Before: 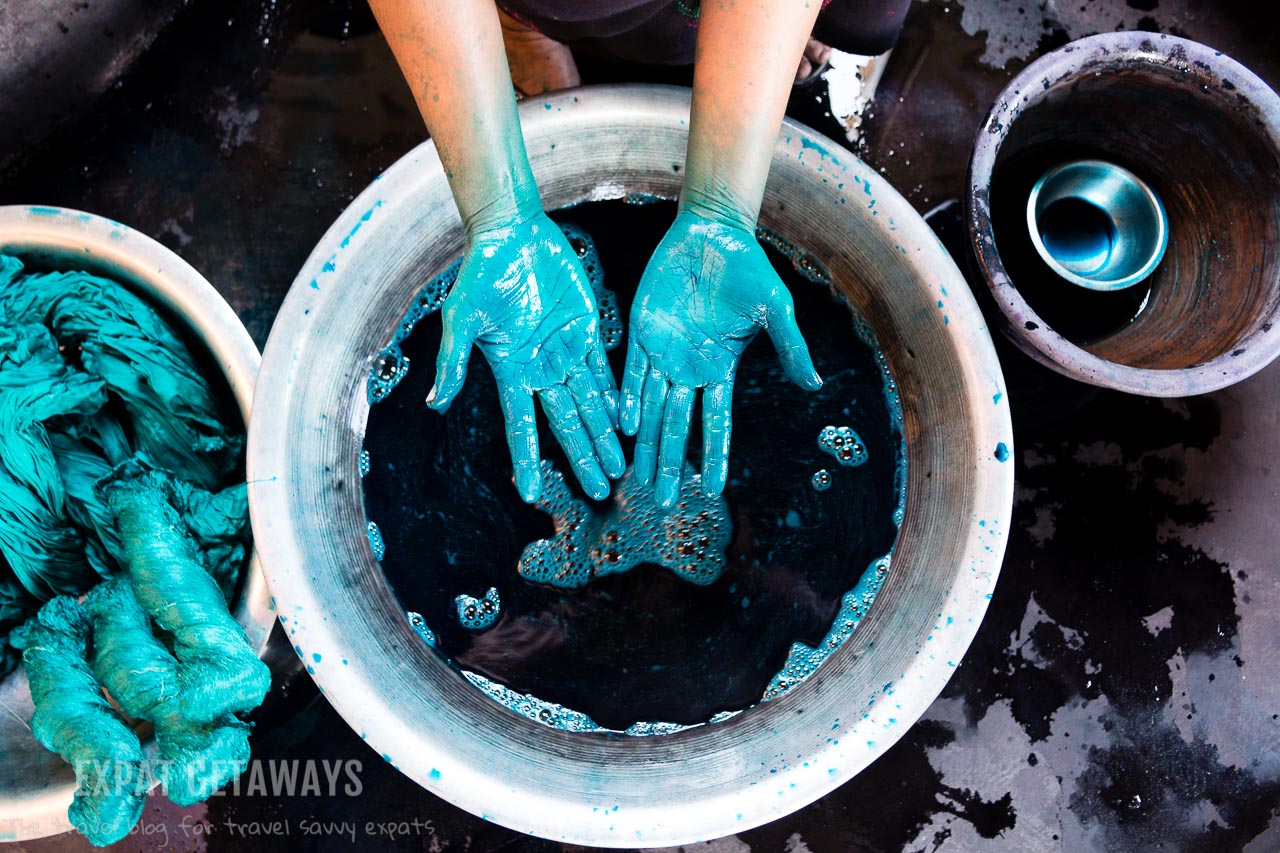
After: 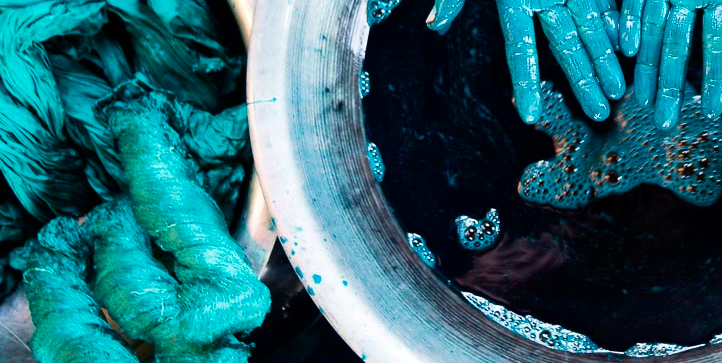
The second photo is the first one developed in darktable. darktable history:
velvia: on, module defaults
contrast brightness saturation: brightness -0.09
crop: top 44.483%, right 43.593%, bottom 12.892%
